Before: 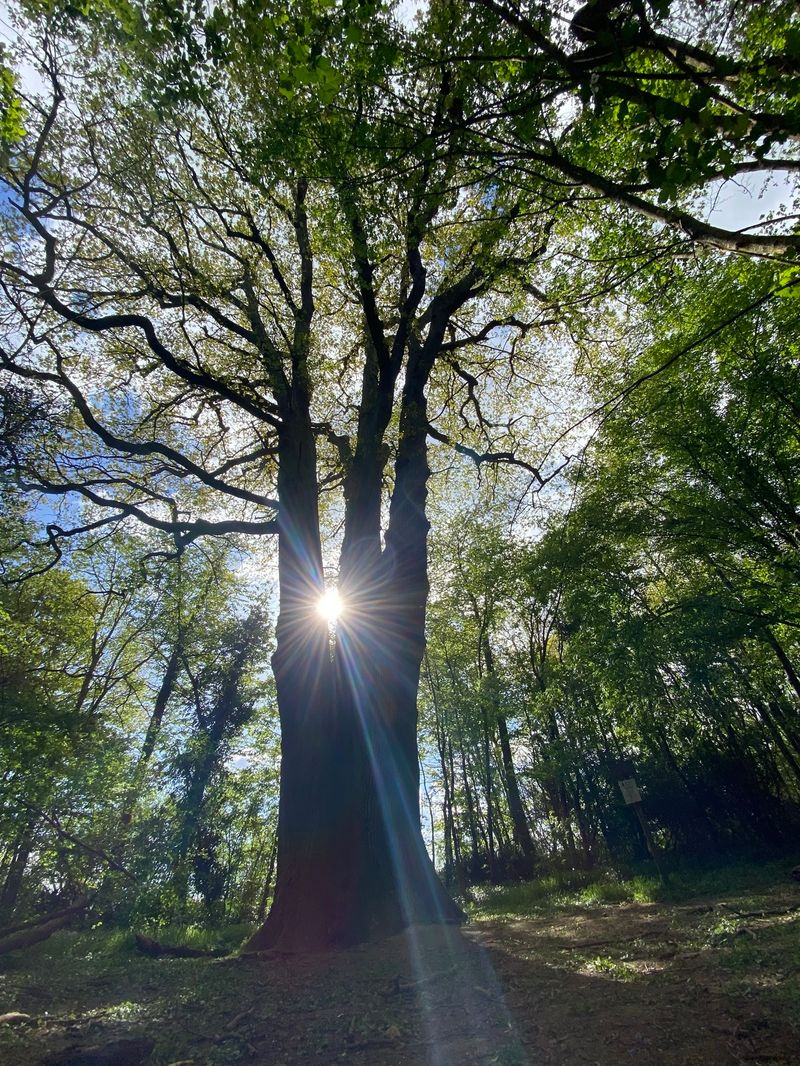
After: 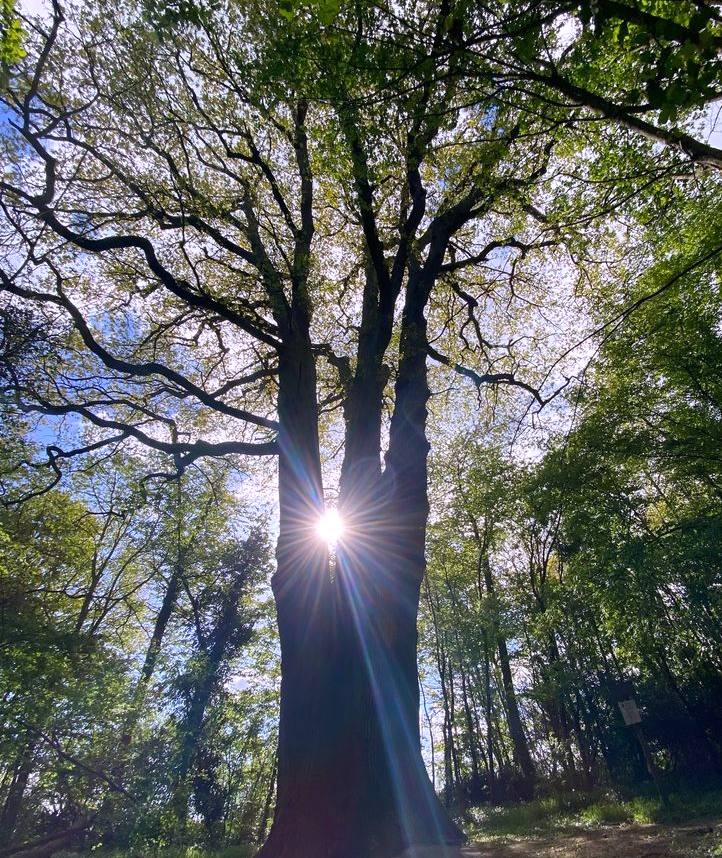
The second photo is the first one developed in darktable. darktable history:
white balance: red 1.066, blue 1.119
crop: top 7.49%, right 9.717%, bottom 11.943%
